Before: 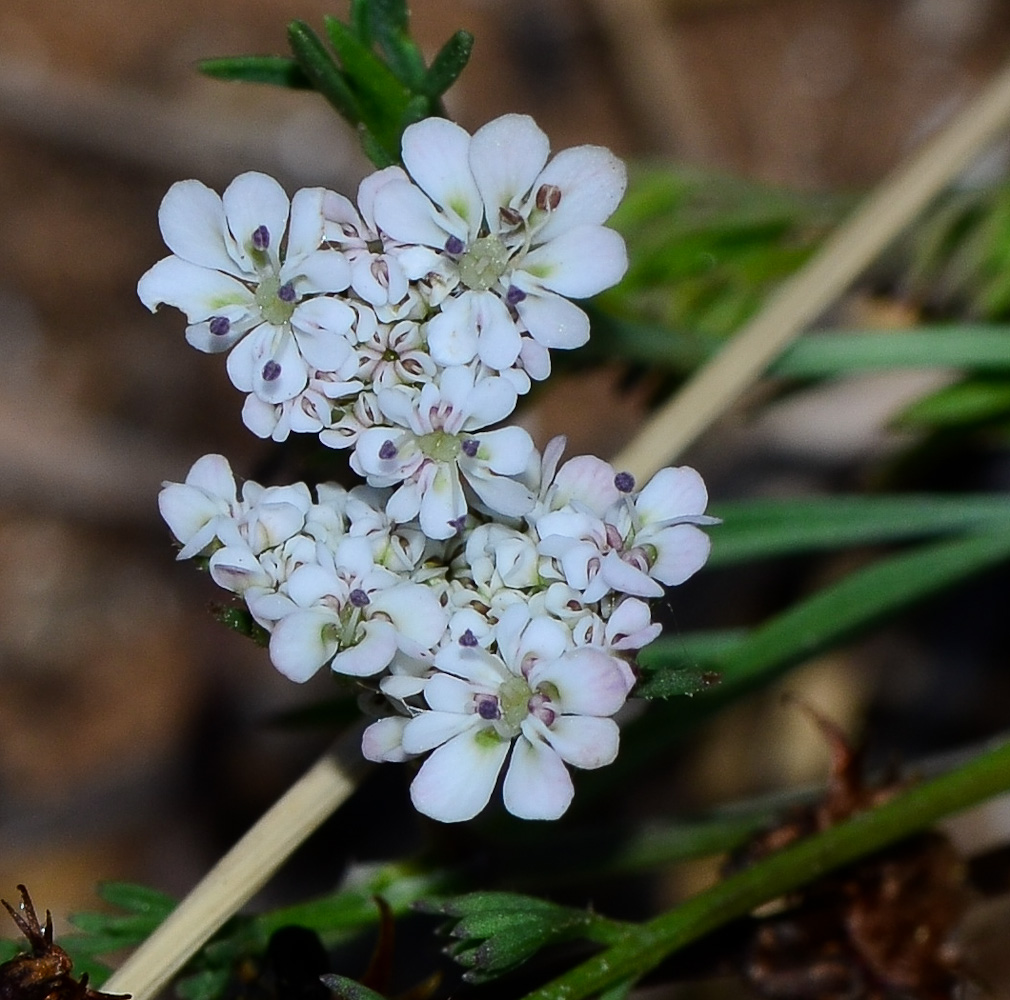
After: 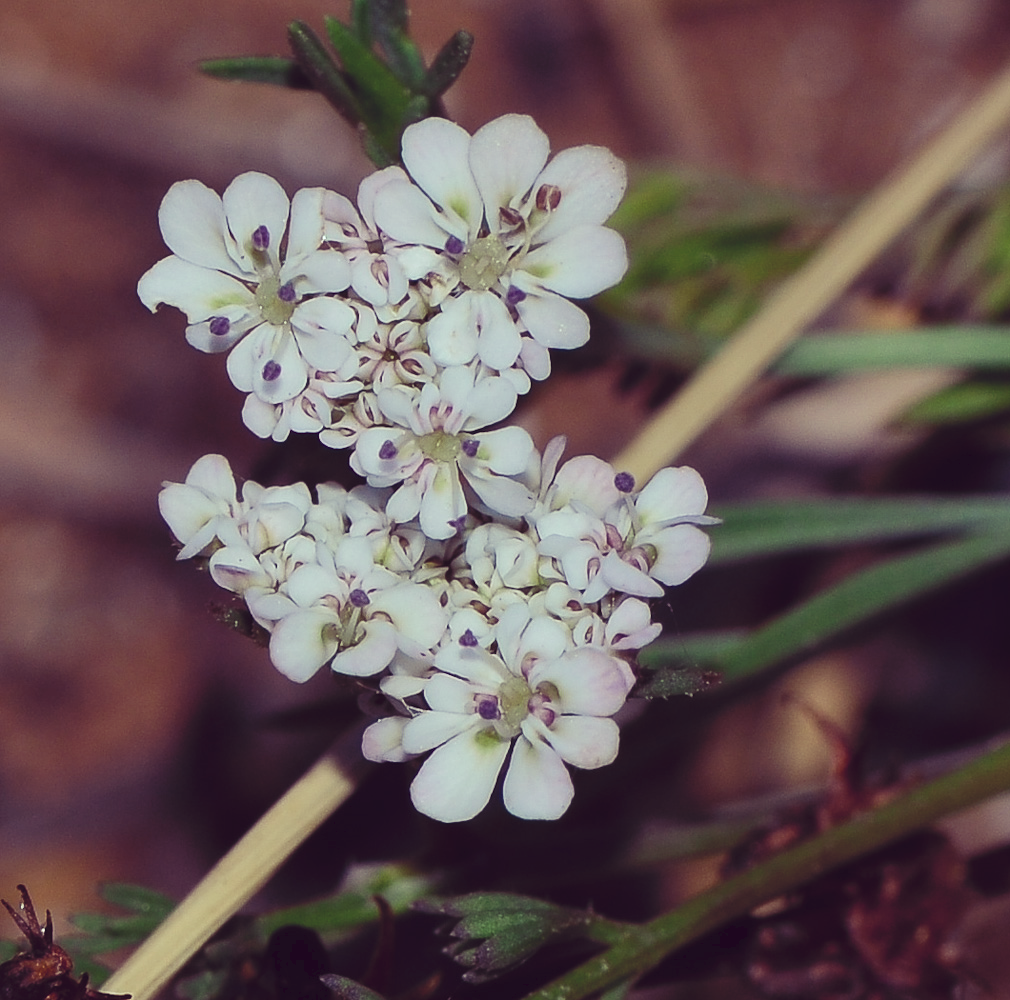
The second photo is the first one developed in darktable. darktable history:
tone curve: curves: ch0 [(0, 0) (0.003, 0.04) (0.011, 0.053) (0.025, 0.077) (0.044, 0.104) (0.069, 0.127) (0.1, 0.15) (0.136, 0.177) (0.177, 0.215) (0.224, 0.254) (0.277, 0.3) (0.335, 0.355) (0.399, 0.41) (0.468, 0.477) (0.543, 0.554) (0.623, 0.636) (0.709, 0.72) (0.801, 0.804) (0.898, 0.892) (1, 1)], preserve colors none
color look up table: target L [94.14, 93.56, 90.35, 86.39, 82.33, 77.03, 67.35, 67.73, 50.58, 45.29, 27.29, 22.75, 10.29, 200.44, 101.59, 73.56, 62.09, 58.03, 50.24, 53.47, 47.56, 45.56, 45.42, 44.61, 40.14, 31.01, 23.42, 10.44, 0.977, 80.06, 76.38, 73.45, 62.2, 54.23, 48.45, 43.7, 34.2, 32.37, 18.84, 6.053, 87.36, 86.03, 79.64, 70.7, 67.2, 61.47, 40.41, 24.6, 11.39], target a [-10.41, -10.69, -43.45, -67.02, -3.922, -70.79, -3.186, -40.94, -28.75, -18.65, 10.41, -21.12, 10.81, 0, 0, 23.62, 57.2, 62.81, 77.54, 14.91, 37.83, 68.87, 35.16, 10.04, 68.26, 20.1, 47.32, 37.86, 6.948, 19.78, 5.427, 41.19, 63.13, 85.03, 4.767, 55.44, 65.82, 28.54, 36.73, 36.88, -37.38, -10.55, -48.83, -16.69, -6.976, -35.53, -12.3, -6.324, 15.49], target b [37.57, 84.24, 75.22, 24.08, 20.36, 68.22, 39.41, 25.18, 50.36, 1.681, 23.14, 18.55, -5.982, 0, -0.001, 53.73, 69.51, 22.37, 45.86, 22.25, 49.57, 4.705, 3.28, 43.71, 40.45, 6.214, 26.73, -5.716, -6.223, 11.5, -11.33, 1.244, -30.31, -20.03, -58.6, -62.81, -44.38, -27.46, -65.06, -42.04, 11.4, -0.793, -11.13, -23.22, -3.015, -4.279, -29.17, -22.41, -34.14], num patches 49
